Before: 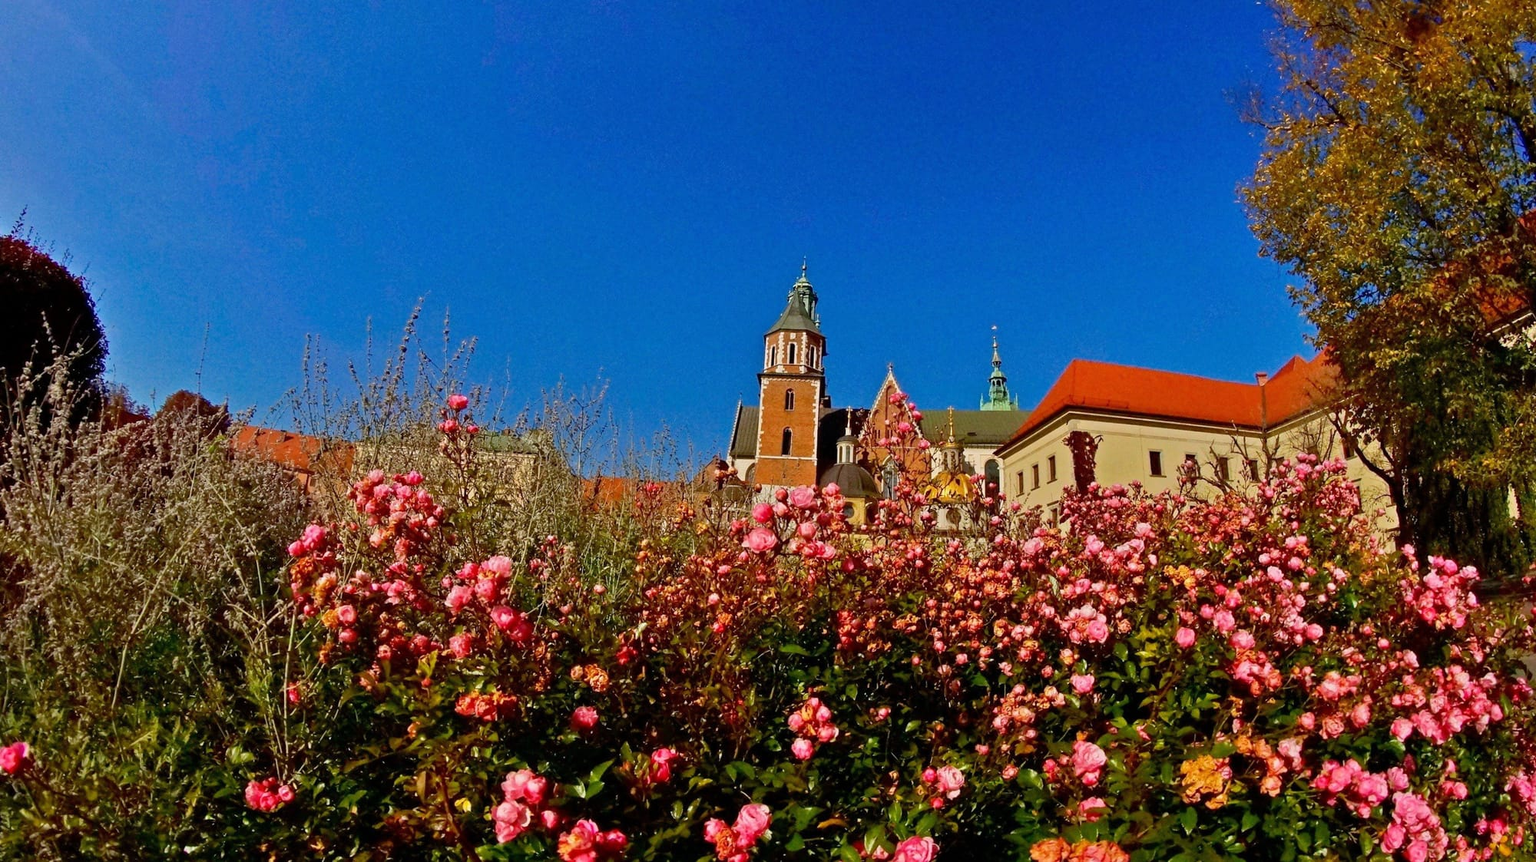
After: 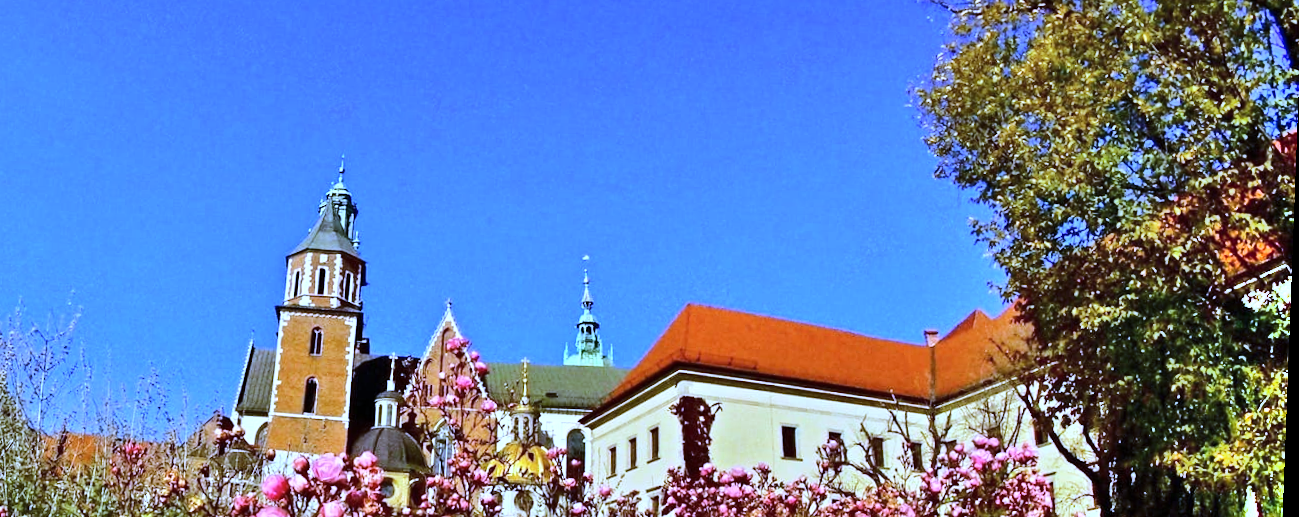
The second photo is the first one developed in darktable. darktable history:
crop: left 36.005%, top 18.293%, right 0.31%, bottom 38.444%
rotate and perspective: rotation 2.17°, automatic cropping off
base curve: curves: ch0 [(0, 0) (0.028, 0.03) (0.121, 0.232) (0.46, 0.748) (0.859, 0.968) (1, 1)]
white balance: red 0.766, blue 1.537
exposure: exposure -0.151 EV, compensate highlight preservation false
shadows and highlights: radius 110.86, shadows 51.09, white point adjustment 9.16, highlights -4.17, highlights color adjustment 32.2%, soften with gaussian
